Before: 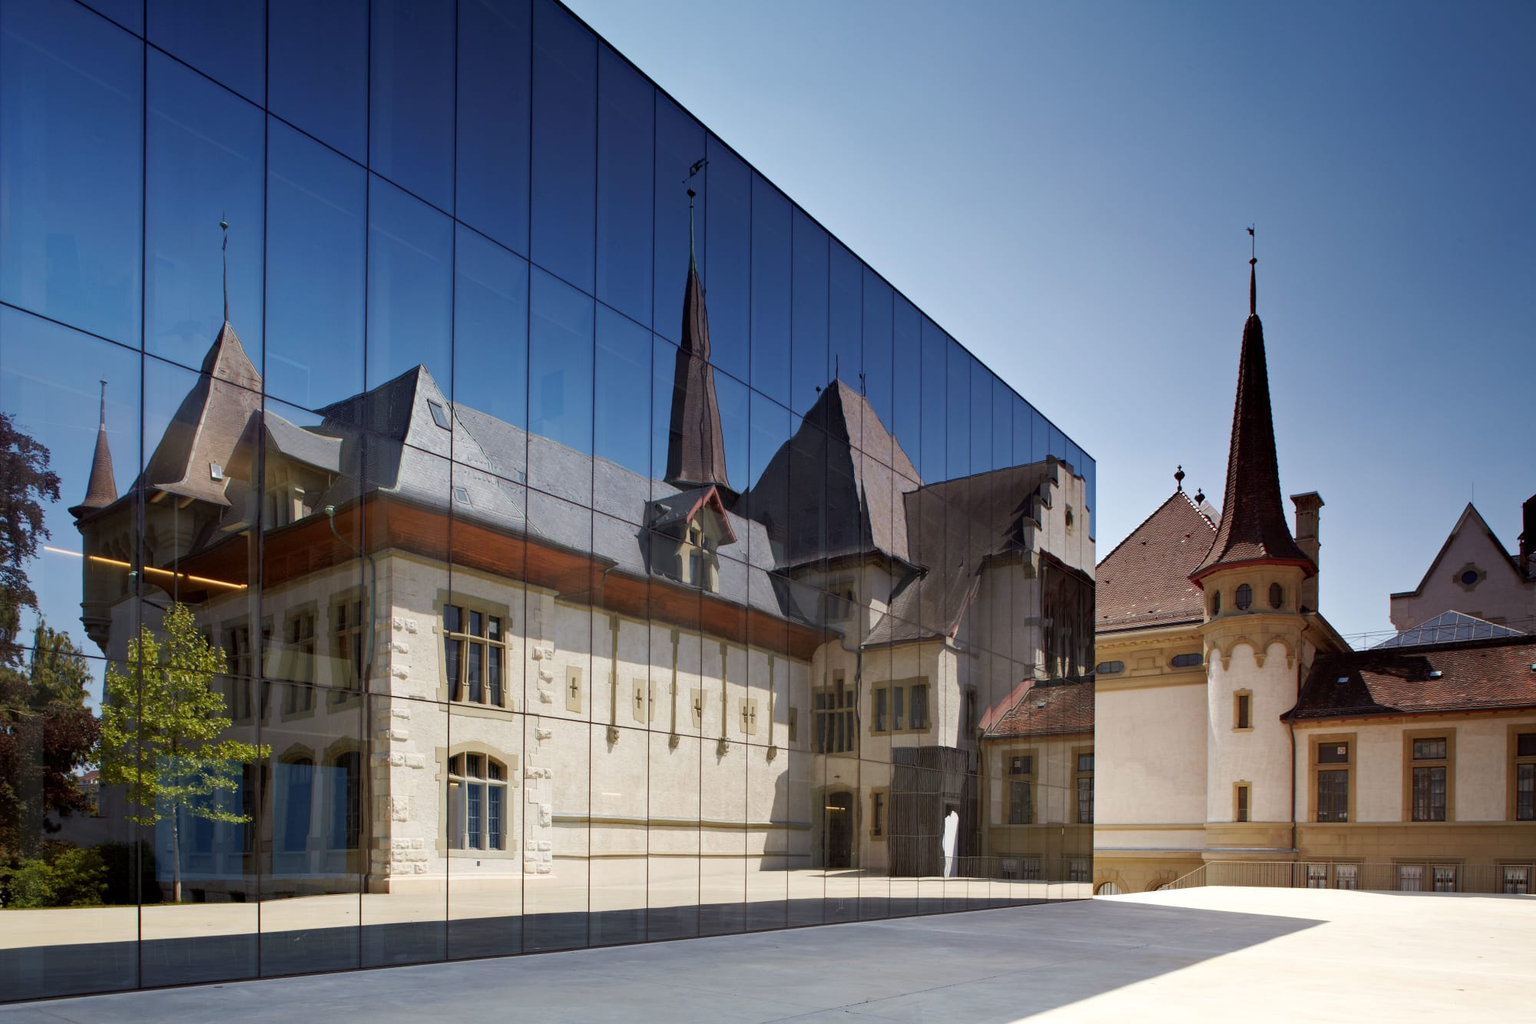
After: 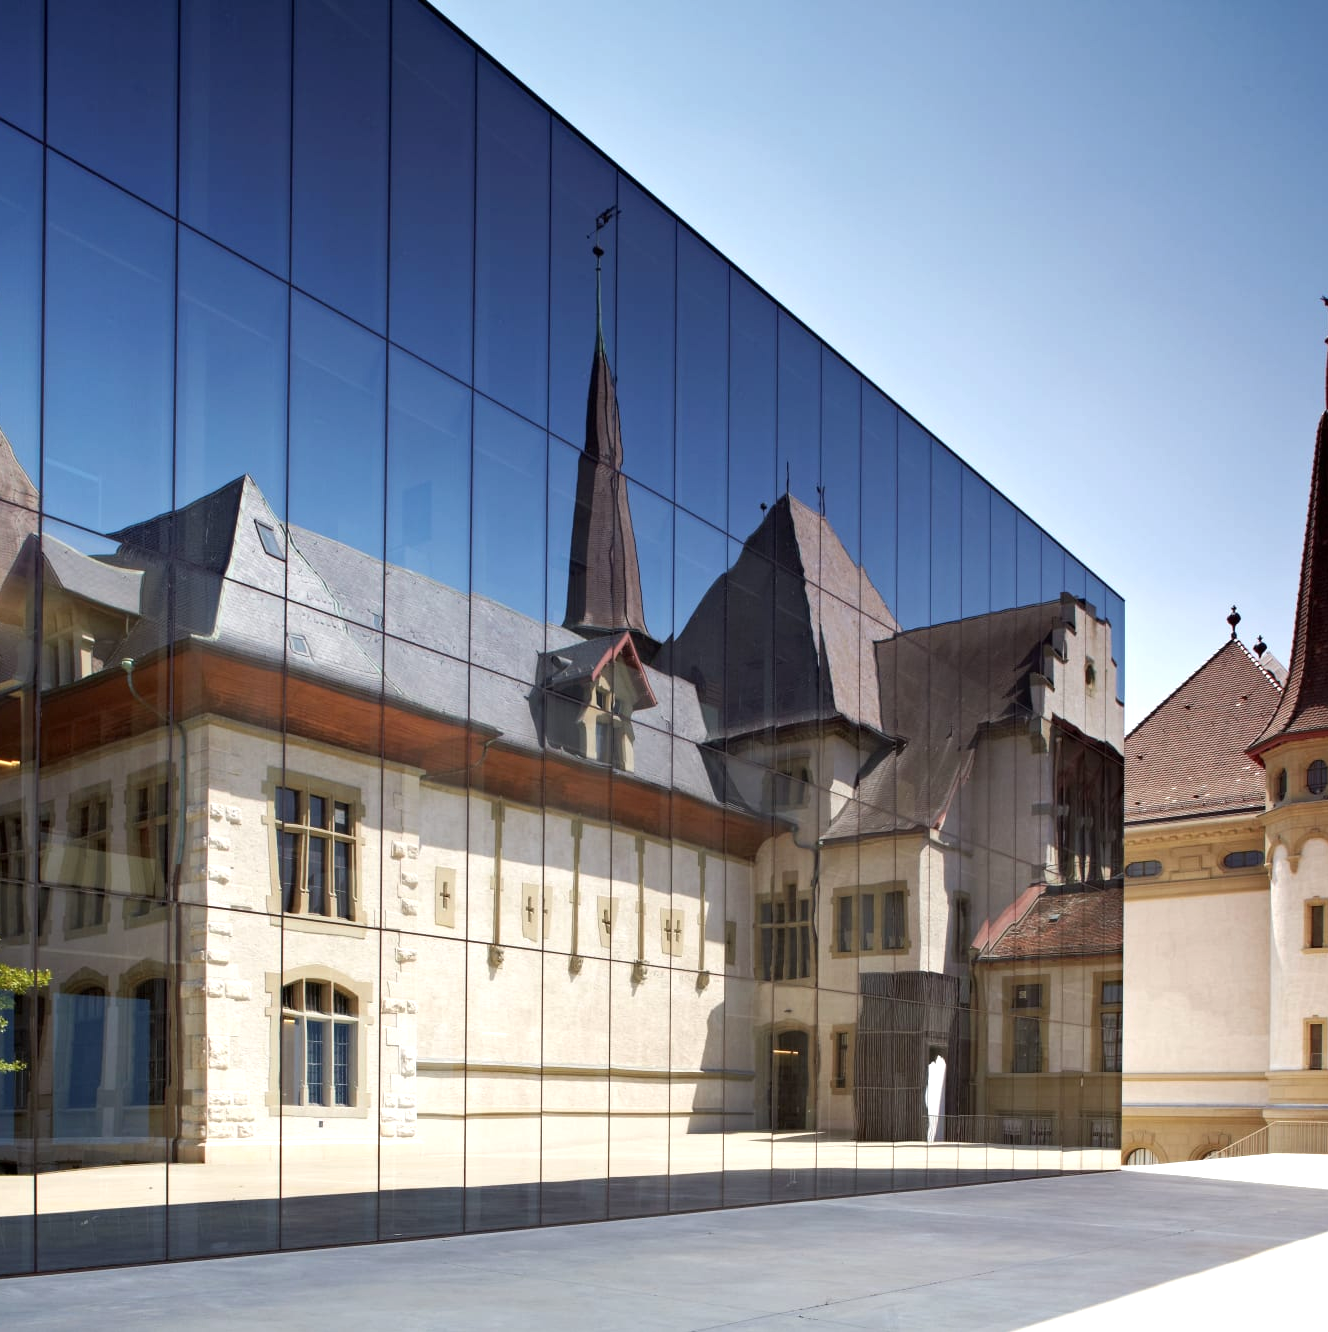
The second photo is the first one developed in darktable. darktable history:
crop and rotate: left 15.103%, right 18.483%
contrast brightness saturation: saturation -0.082
exposure: exposure 0.517 EV, compensate highlight preservation false
